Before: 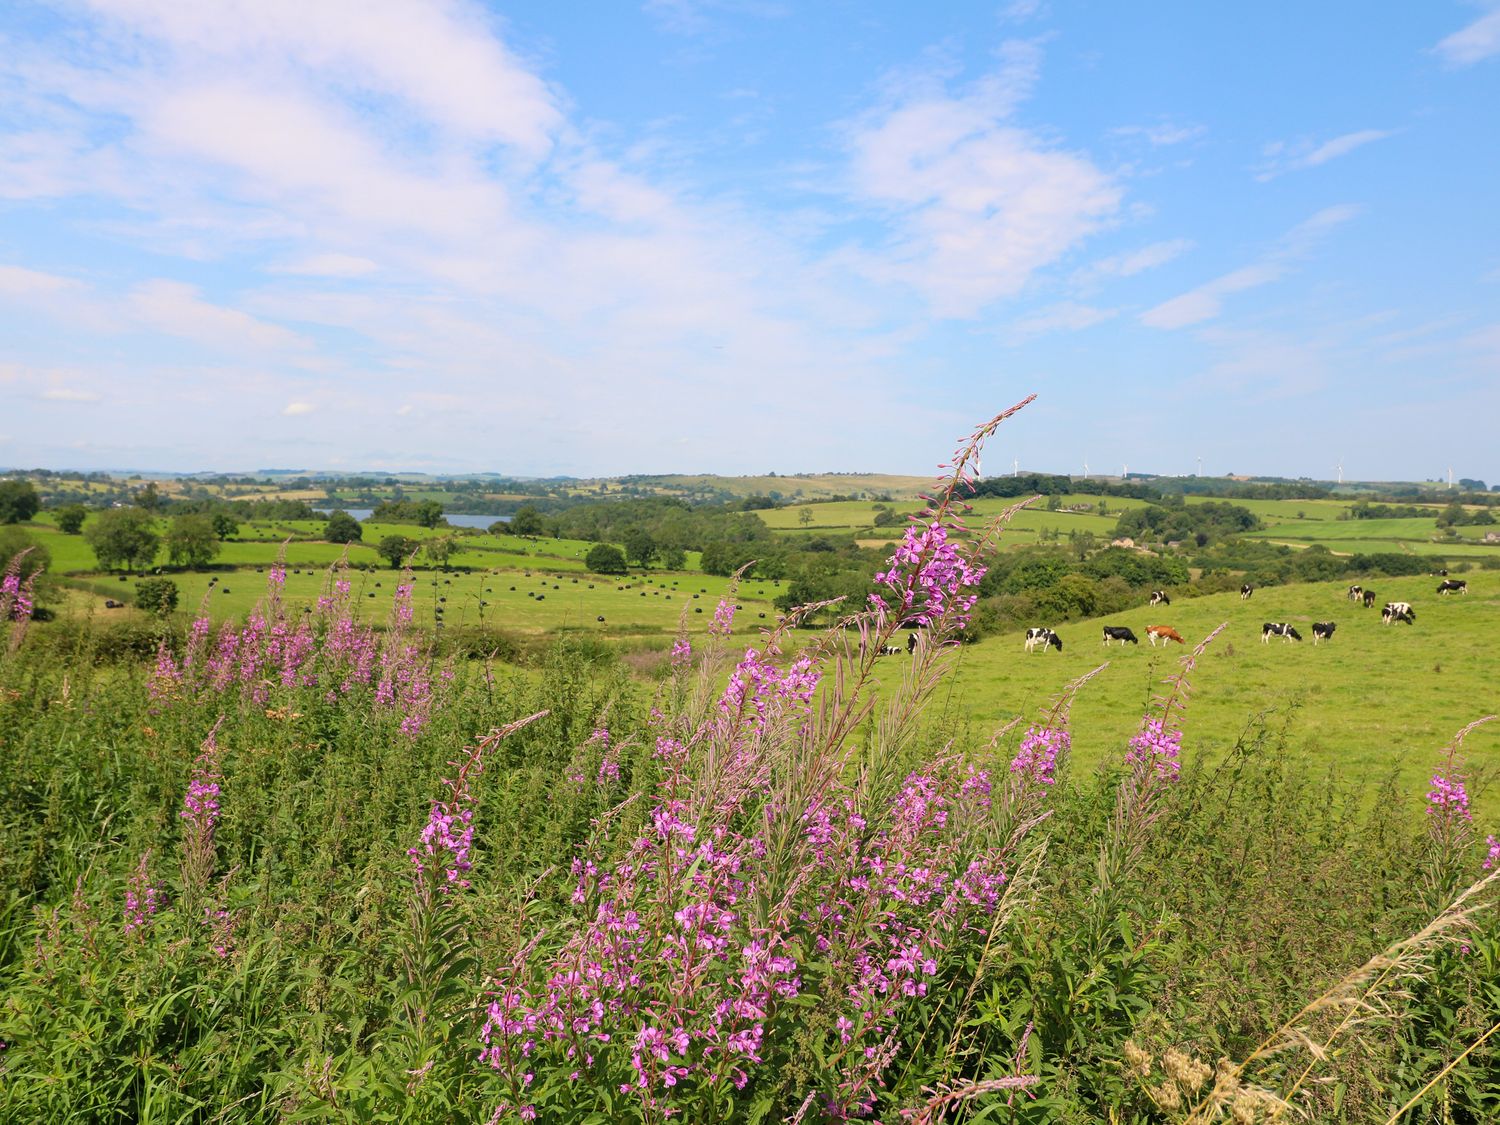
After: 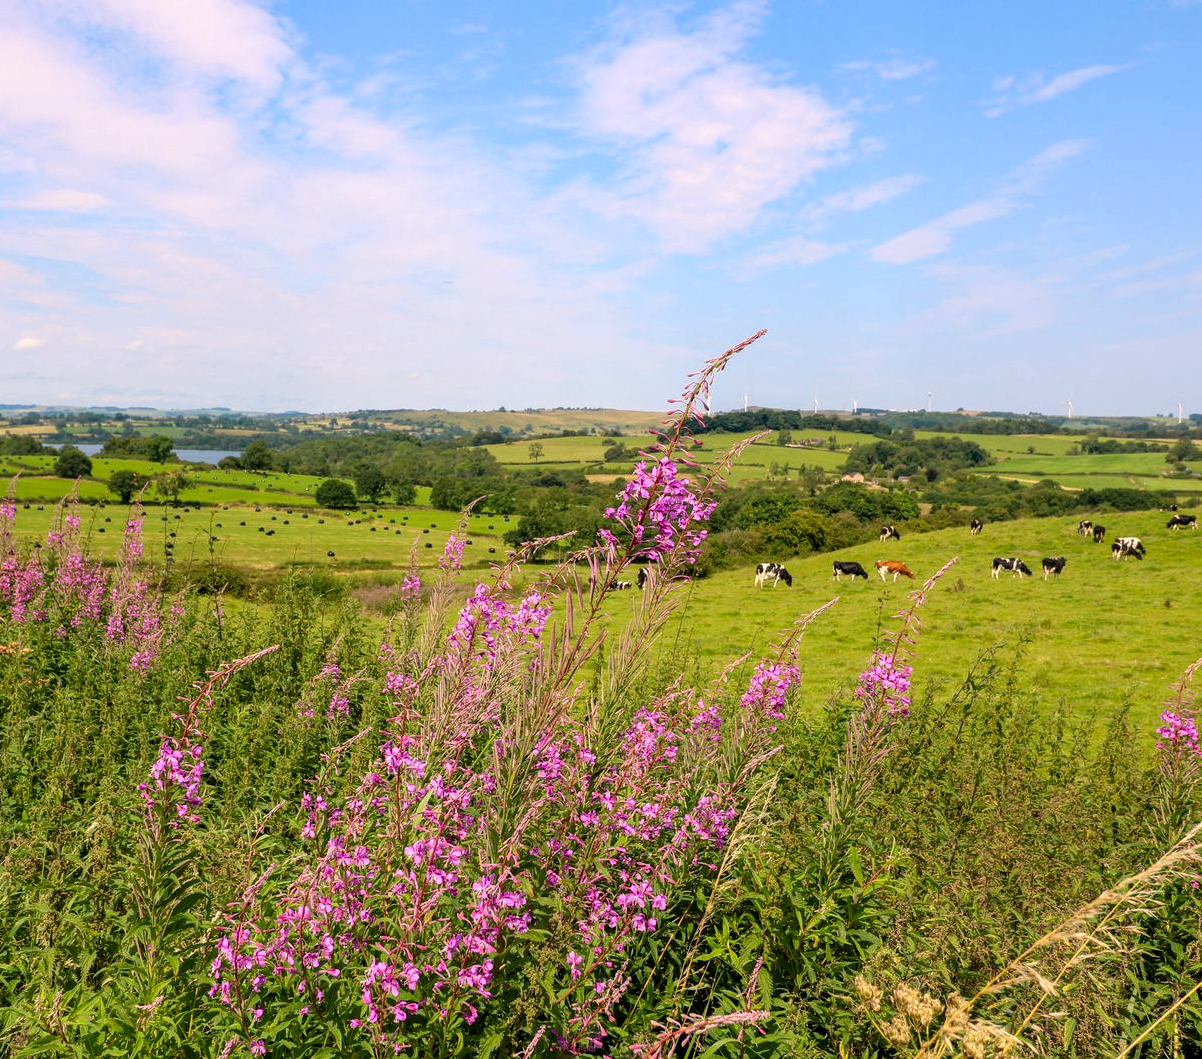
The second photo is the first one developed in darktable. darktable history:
crop and rotate: left 18.019%, top 5.82%, right 1.823%
local contrast: highlights 40%, shadows 60%, detail 136%, midtone range 0.51
color correction: highlights a* 3.3, highlights b* 2.24, saturation 1.16
